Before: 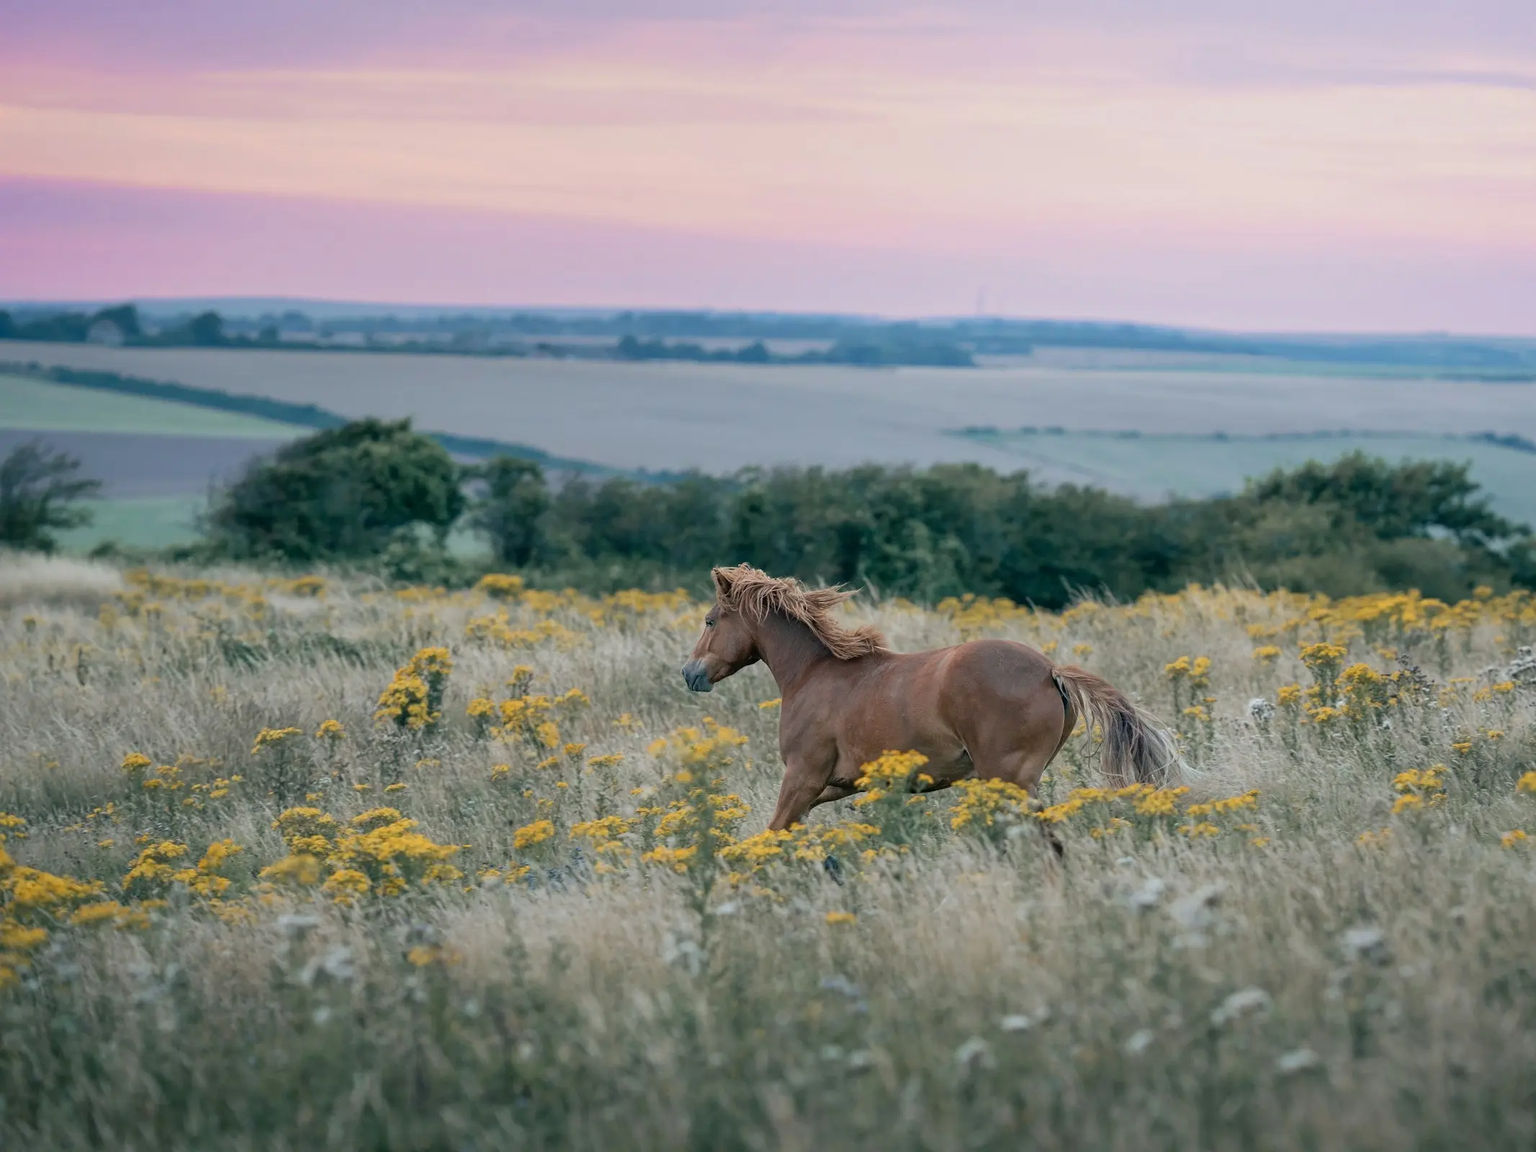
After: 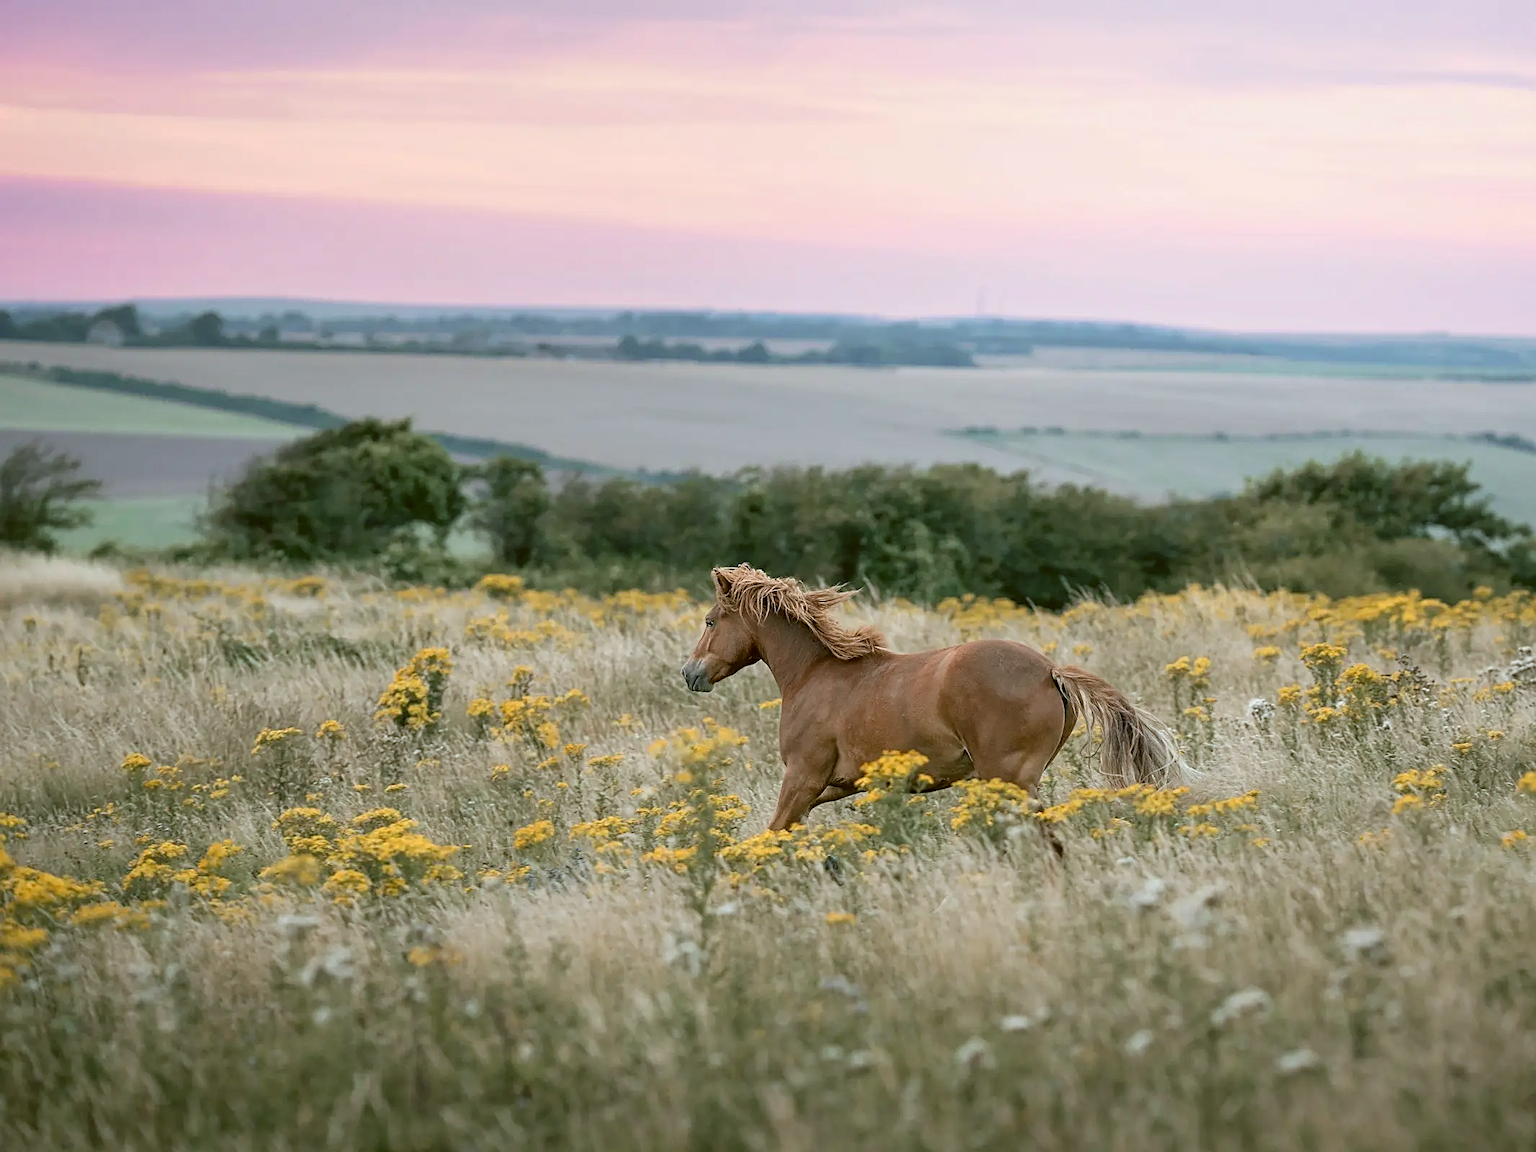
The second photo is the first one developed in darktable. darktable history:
color correction: highlights a* -0.409, highlights b* 0.169, shadows a* 4.6, shadows b* 20.32
tone curve: curves: ch0 [(0, 0) (0.003, 0.003) (0.011, 0.012) (0.025, 0.027) (0.044, 0.048) (0.069, 0.076) (0.1, 0.109) (0.136, 0.148) (0.177, 0.194) (0.224, 0.245) (0.277, 0.303) (0.335, 0.366) (0.399, 0.436) (0.468, 0.511) (0.543, 0.593) (0.623, 0.681) (0.709, 0.775) (0.801, 0.875) (0.898, 0.954) (1, 1)], color space Lab, independent channels, preserve colors none
sharpen: on, module defaults
